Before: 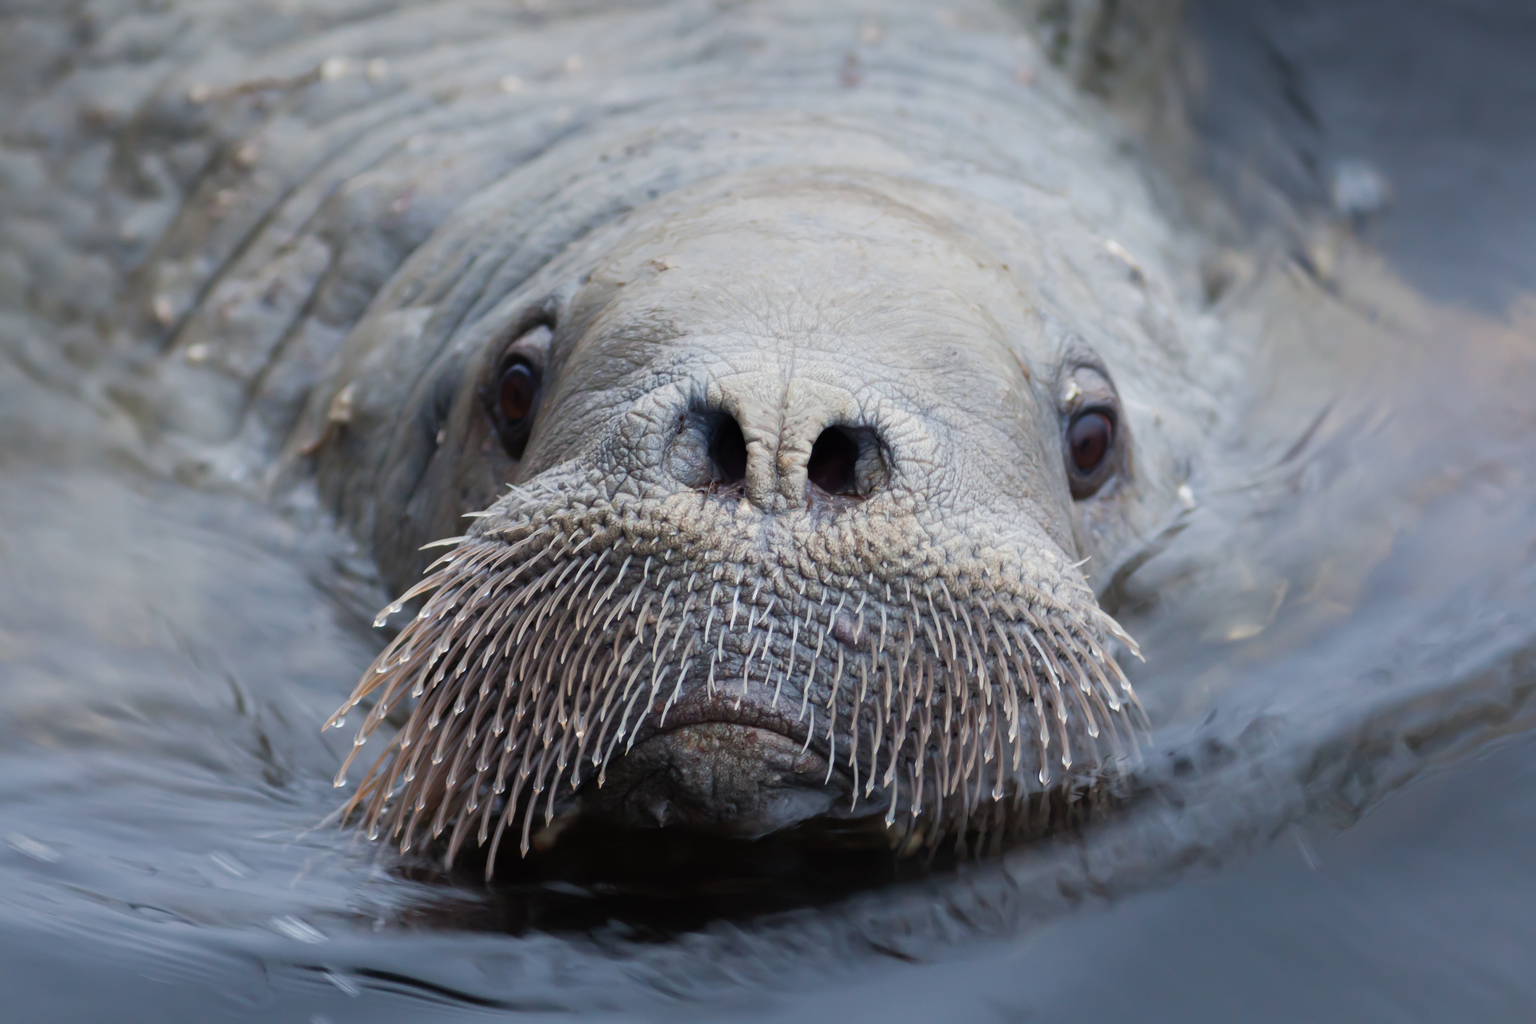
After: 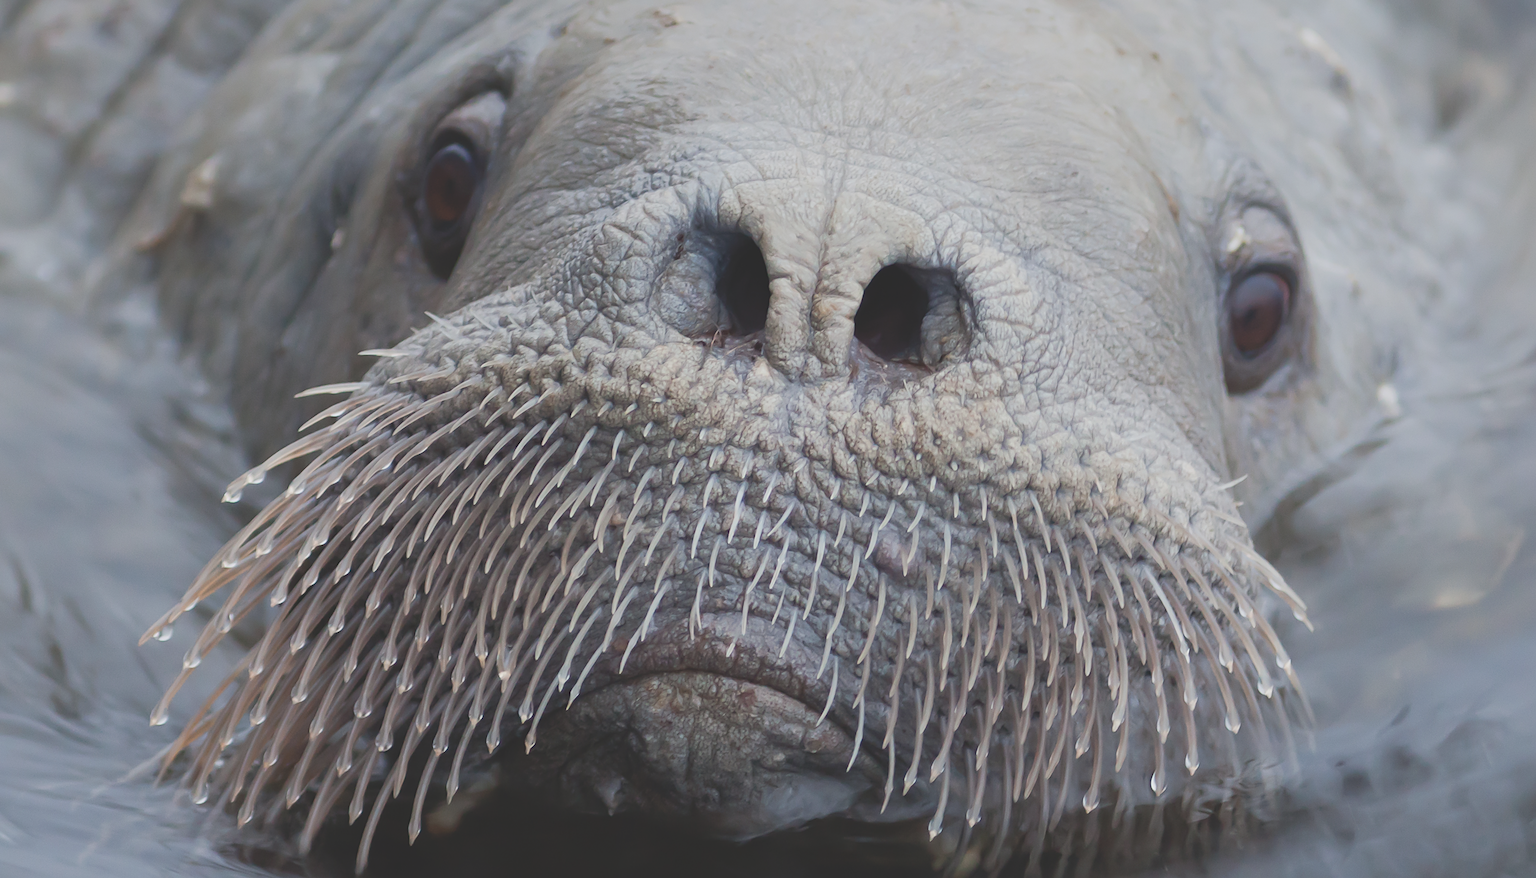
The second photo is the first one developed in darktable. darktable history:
crop and rotate: angle -4.14°, left 9.81%, top 21.208%, right 12.396%, bottom 12.053%
tone curve: curves: ch0 [(0, 0.172) (1, 0.91)], preserve colors none
sharpen: on, module defaults
